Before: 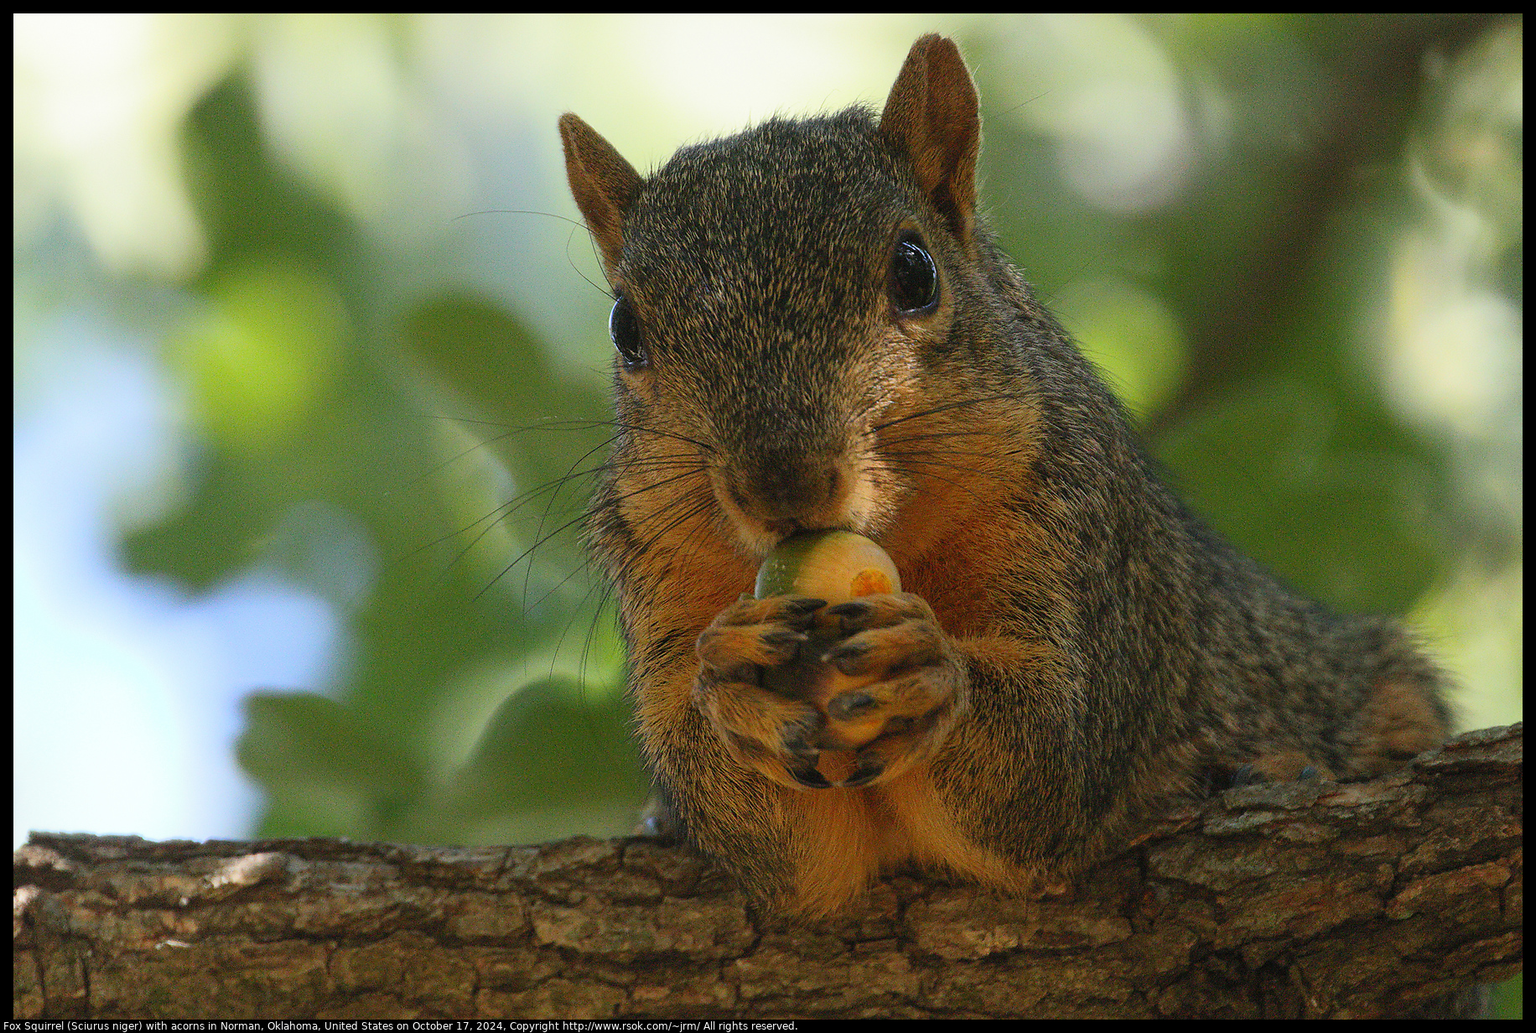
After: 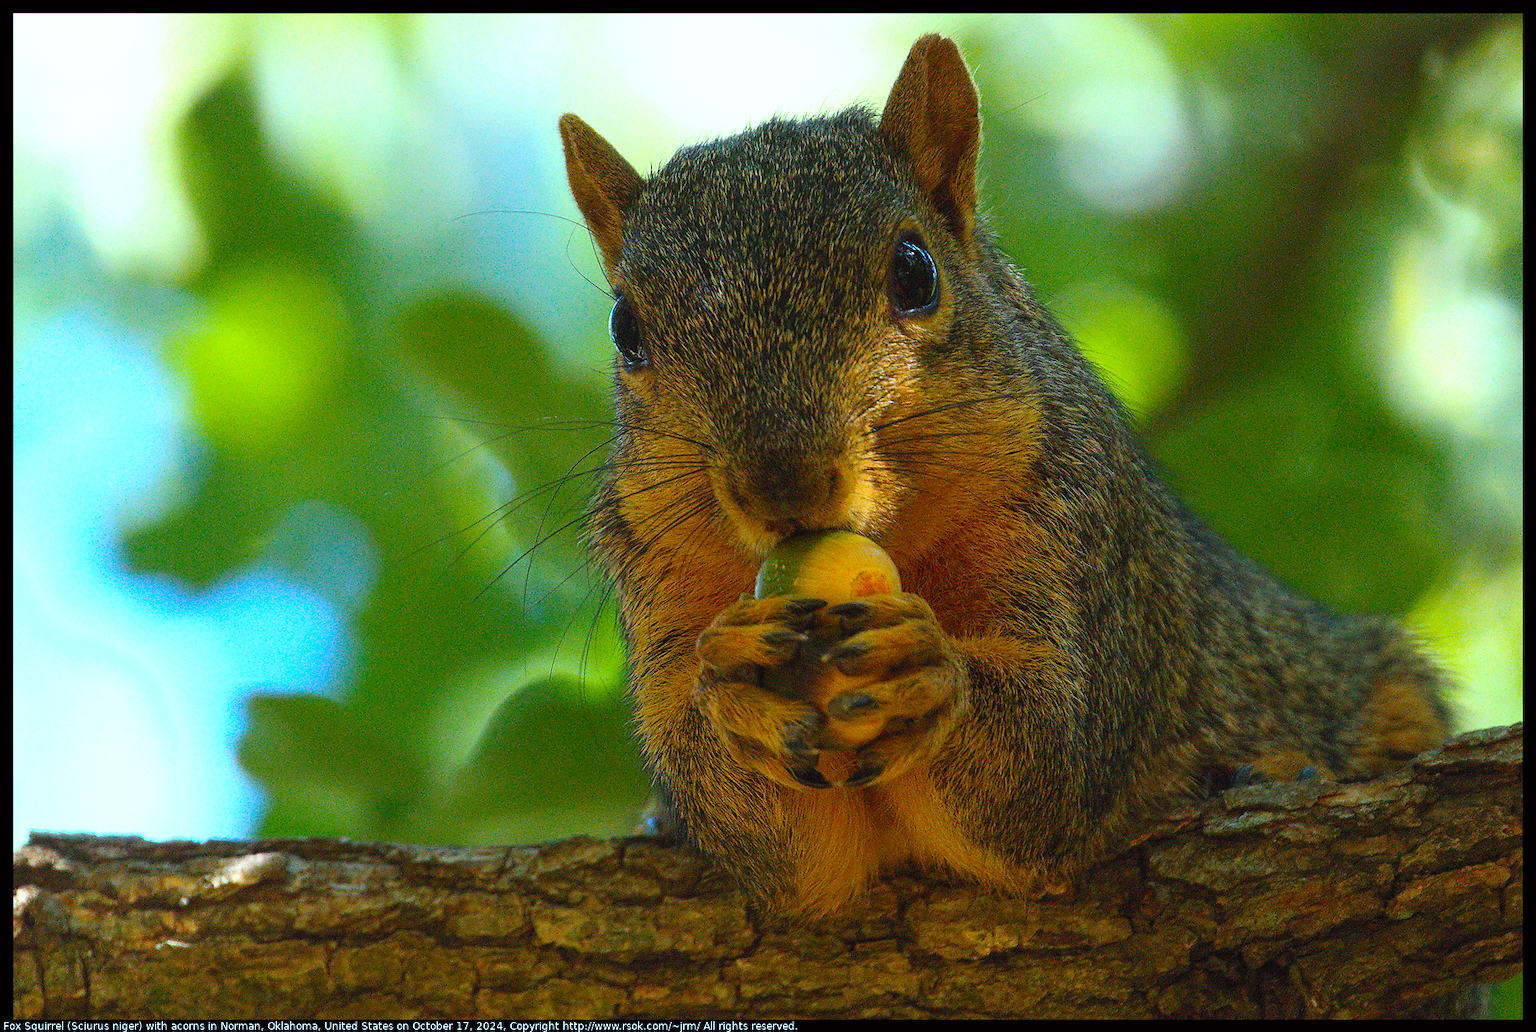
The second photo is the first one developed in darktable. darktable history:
color correction: highlights a* -11.71, highlights b* -15.58
color balance rgb: perceptual saturation grading › global saturation 36%, perceptual brilliance grading › global brilliance 10%, global vibrance 20%
color balance: lift [1, 1, 0.999, 1.001], gamma [1, 1.003, 1.005, 0.995], gain [1, 0.992, 0.988, 1.012], contrast 5%, output saturation 110%
